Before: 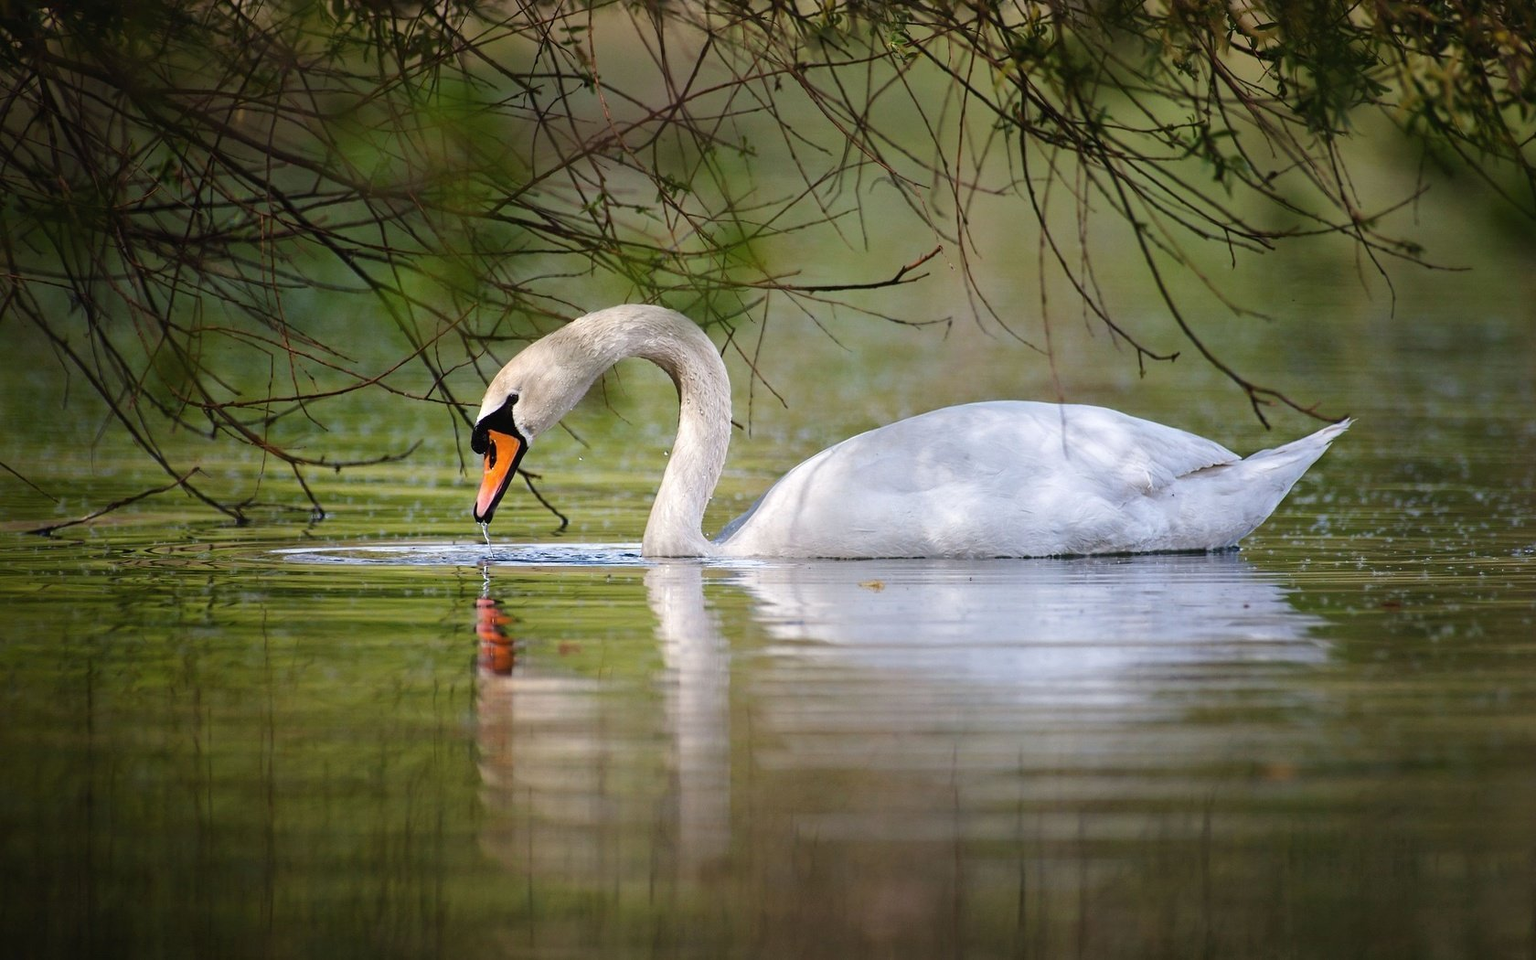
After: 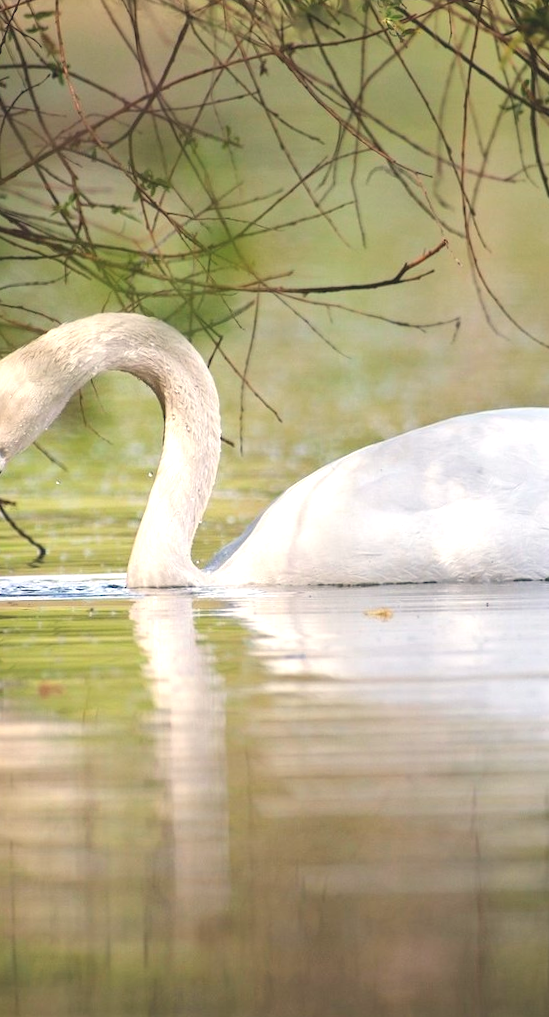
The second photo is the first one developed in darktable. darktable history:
rotate and perspective: rotation -1.32°, lens shift (horizontal) -0.031, crop left 0.015, crop right 0.985, crop top 0.047, crop bottom 0.982
crop: left 33.36%, right 33.36%
exposure: black level correction -0.001, exposure 0.9 EV, compensate exposure bias true, compensate highlight preservation false
contrast brightness saturation: contrast -0.15, brightness 0.05, saturation -0.12
white balance: red 1.045, blue 0.932
